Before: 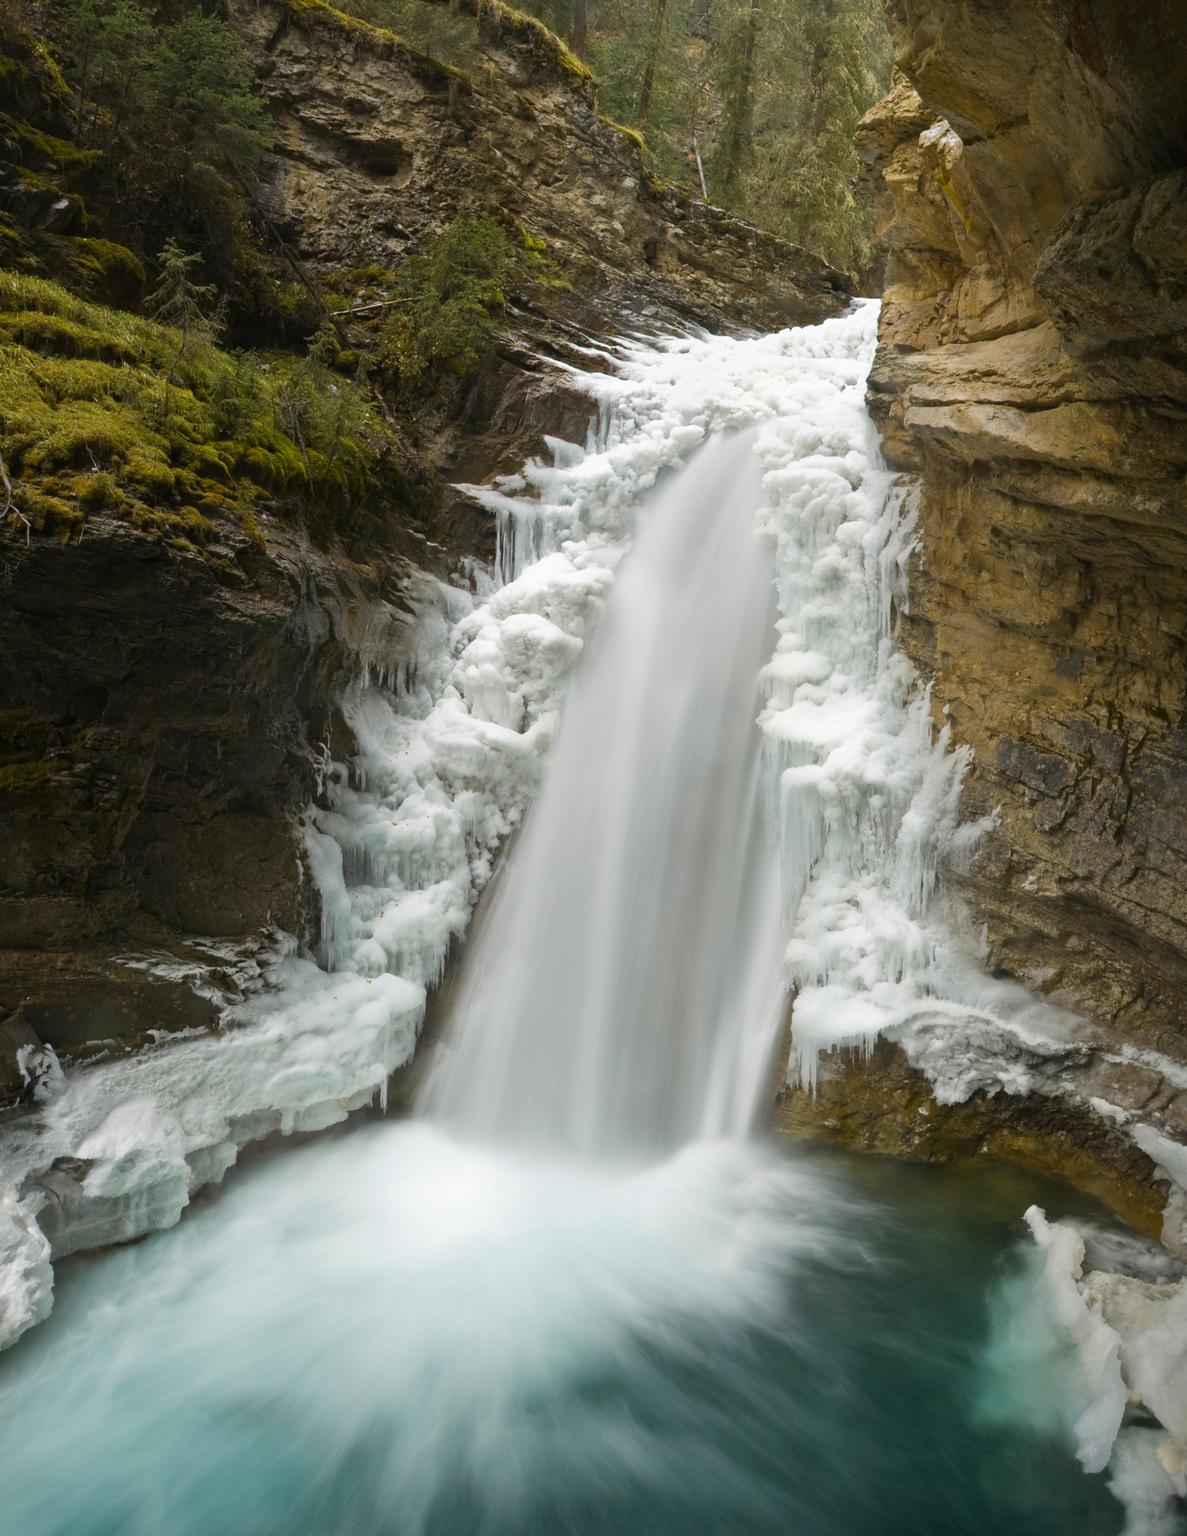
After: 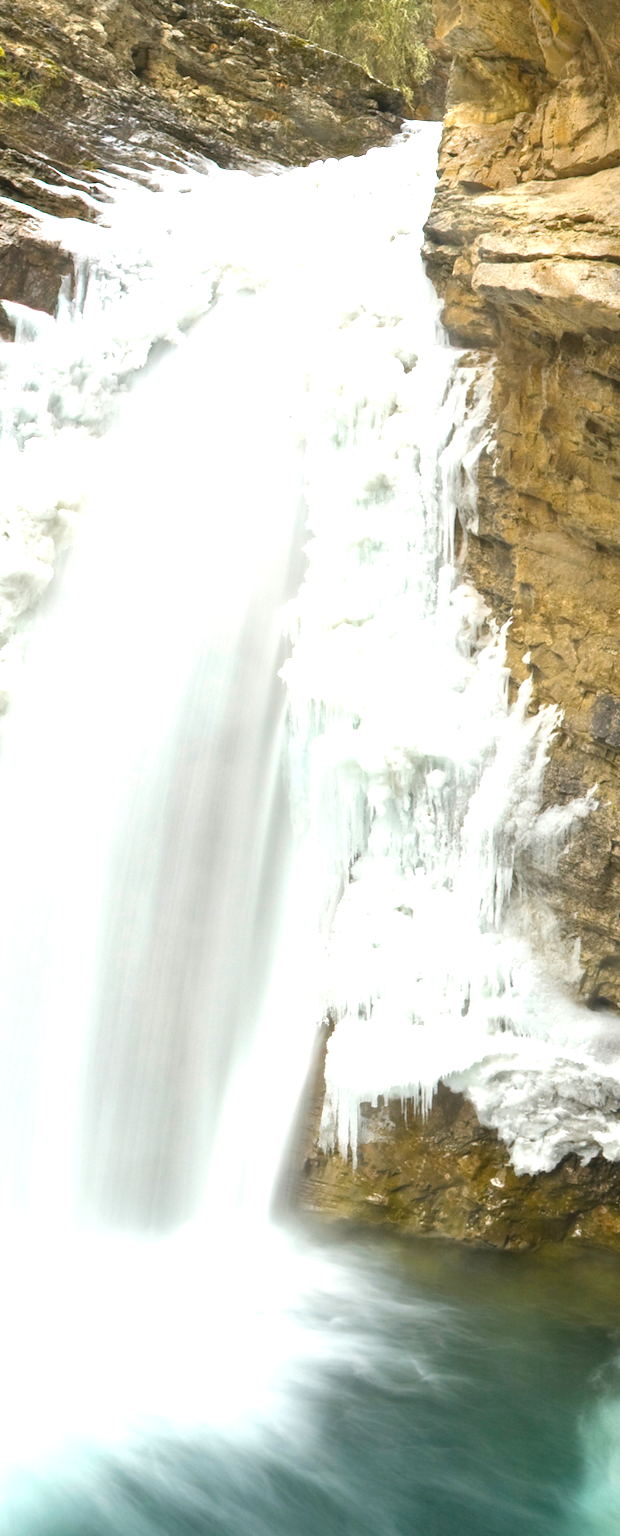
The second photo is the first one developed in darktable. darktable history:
crop: left 45.721%, top 13.393%, right 14.118%, bottom 10.01%
exposure: exposure 1.2 EV, compensate highlight preservation false
